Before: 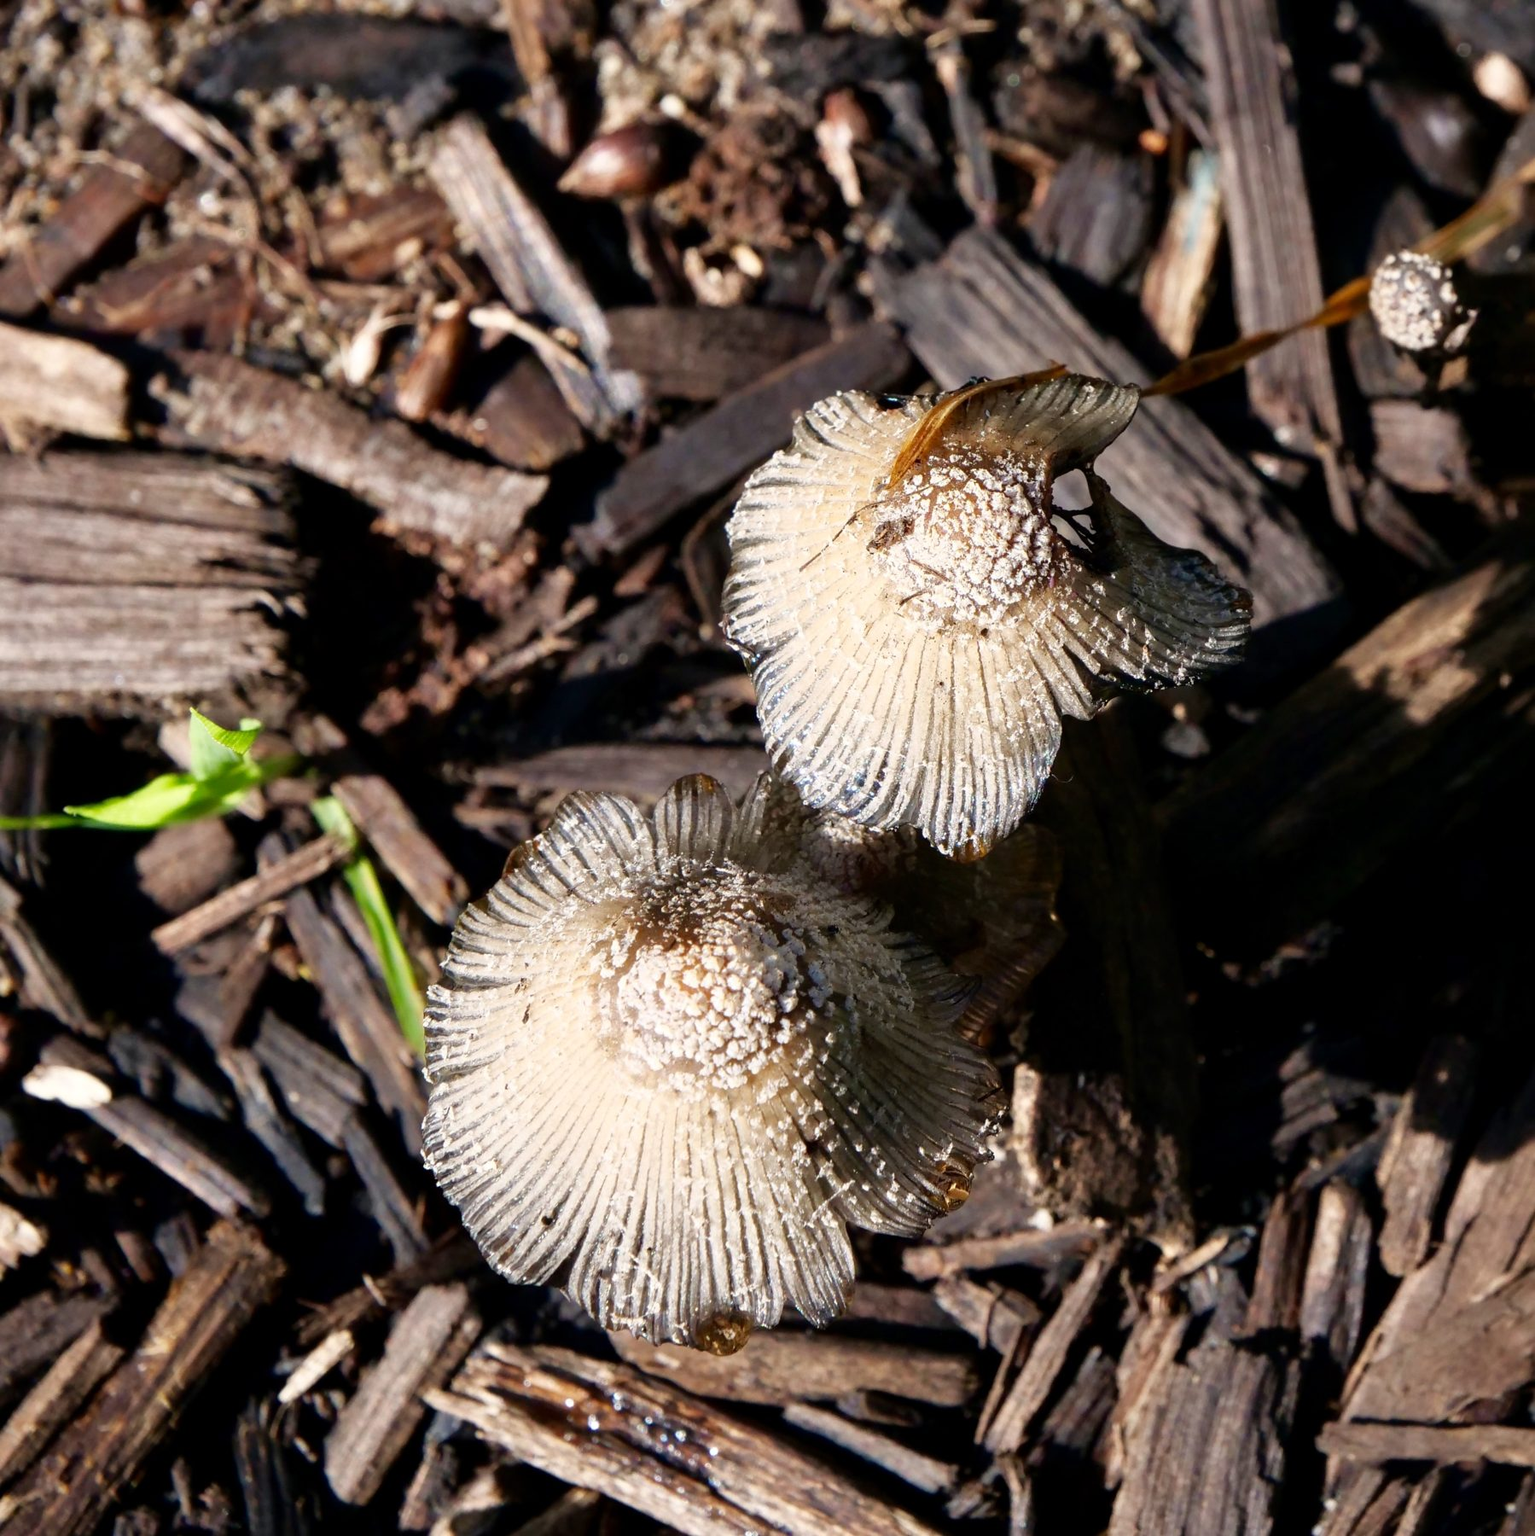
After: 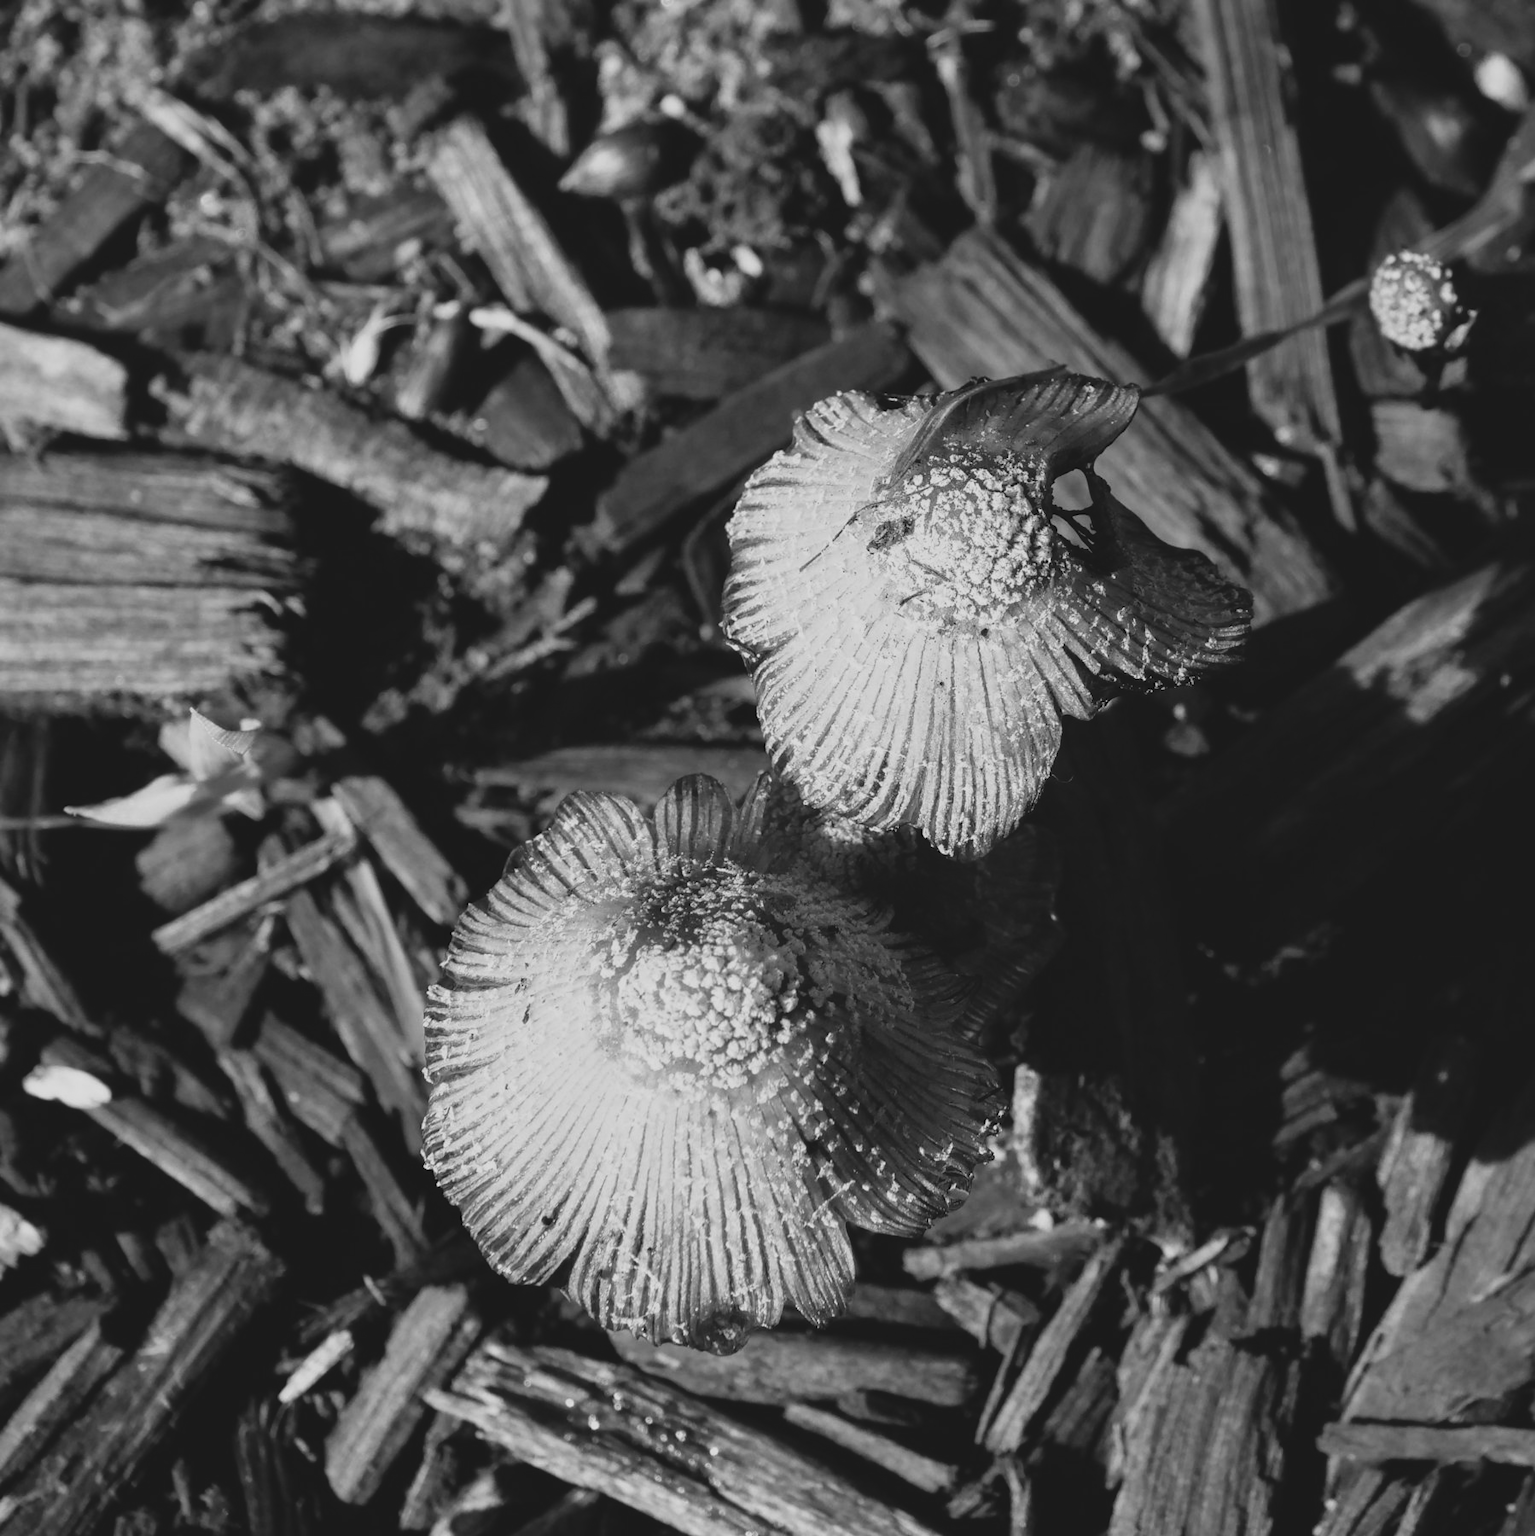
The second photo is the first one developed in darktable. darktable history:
monochrome: on, module defaults
exposure: black level correction -0.015, exposure -0.5 EV, compensate highlight preservation false
